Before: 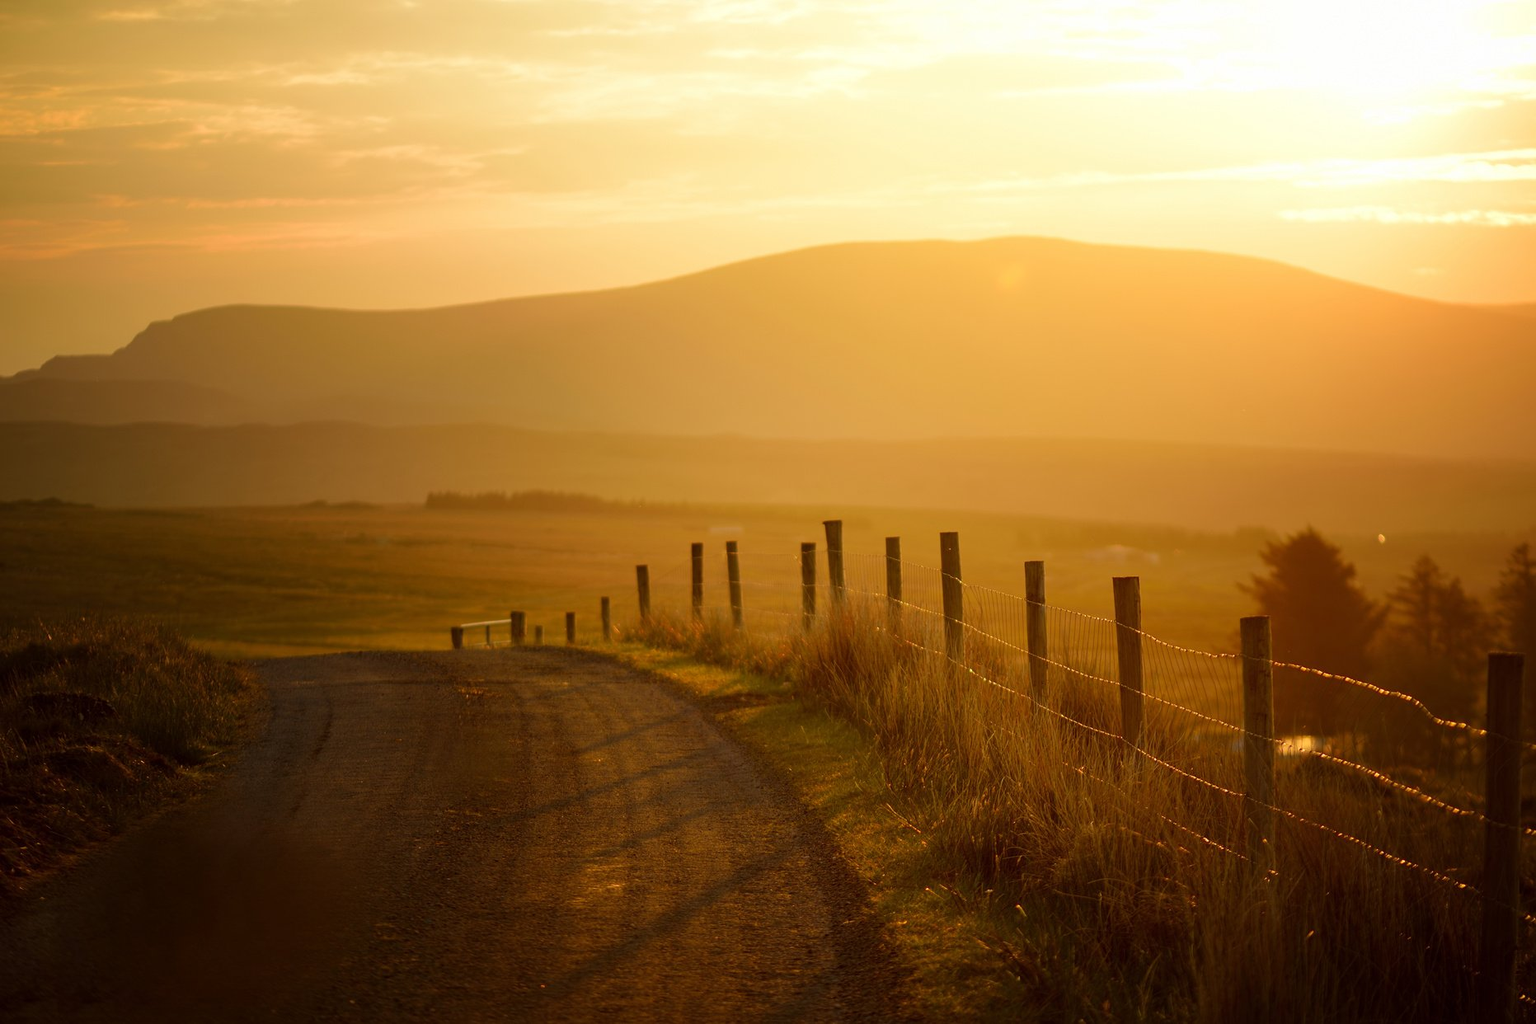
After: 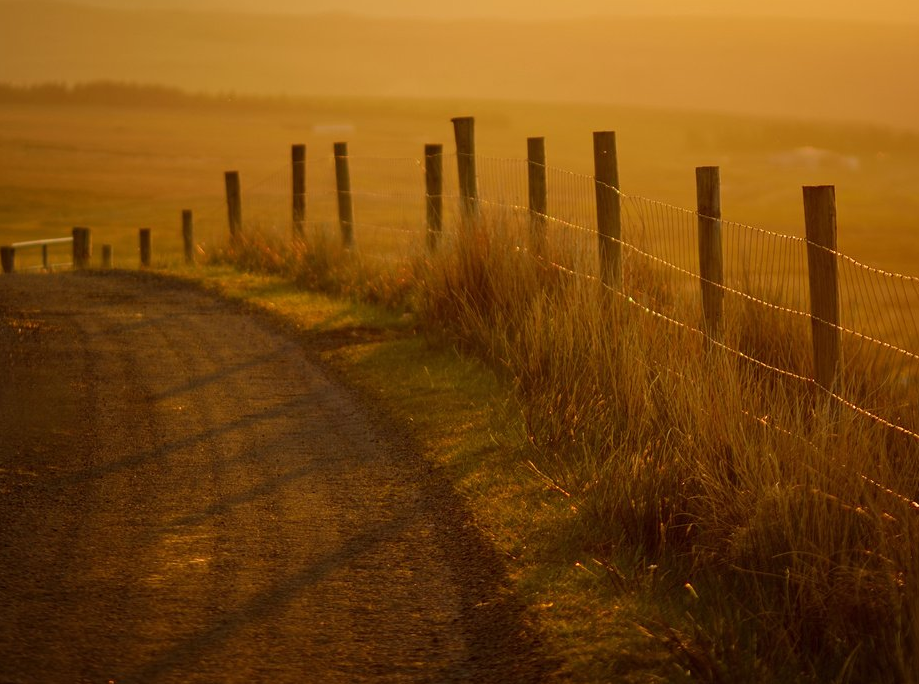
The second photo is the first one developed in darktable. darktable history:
crop: left 29.387%, top 41.394%, right 21.28%, bottom 3.49%
